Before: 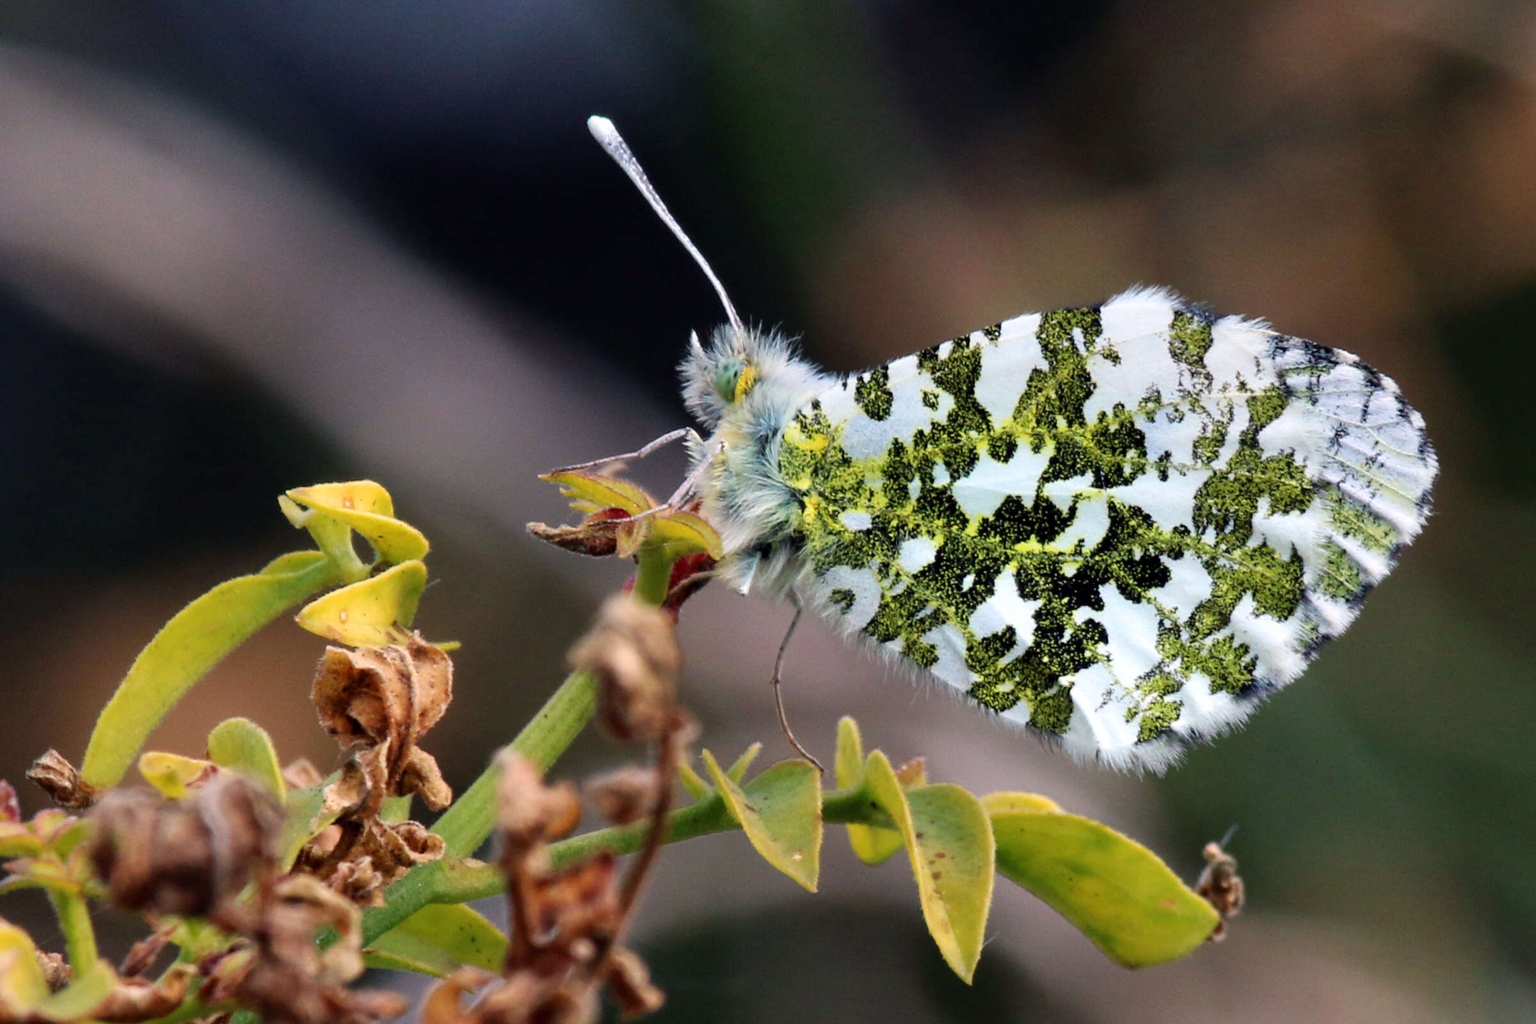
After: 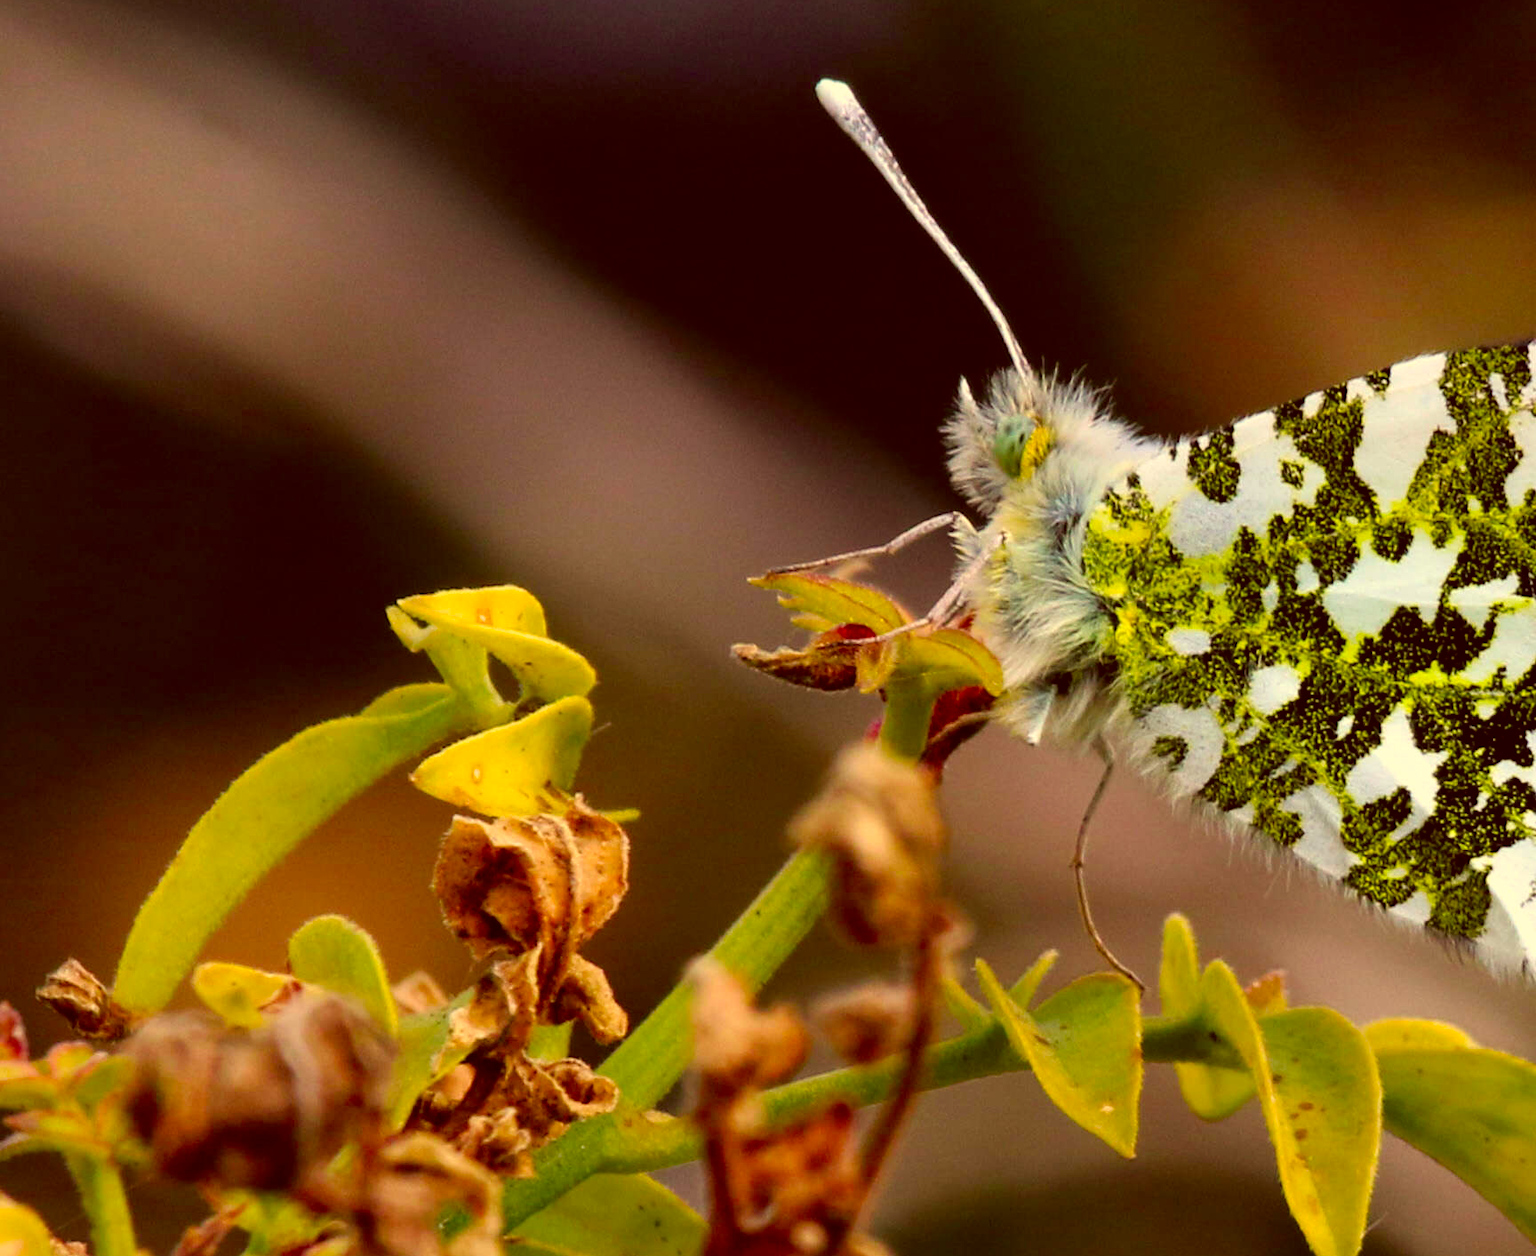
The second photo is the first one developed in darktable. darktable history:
color balance rgb: perceptual saturation grading › global saturation 25%, global vibrance 10%
crop: top 5.803%, right 27.864%, bottom 5.804%
color correction: highlights a* 1.12, highlights b* 24.26, shadows a* 15.58, shadows b* 24.26
